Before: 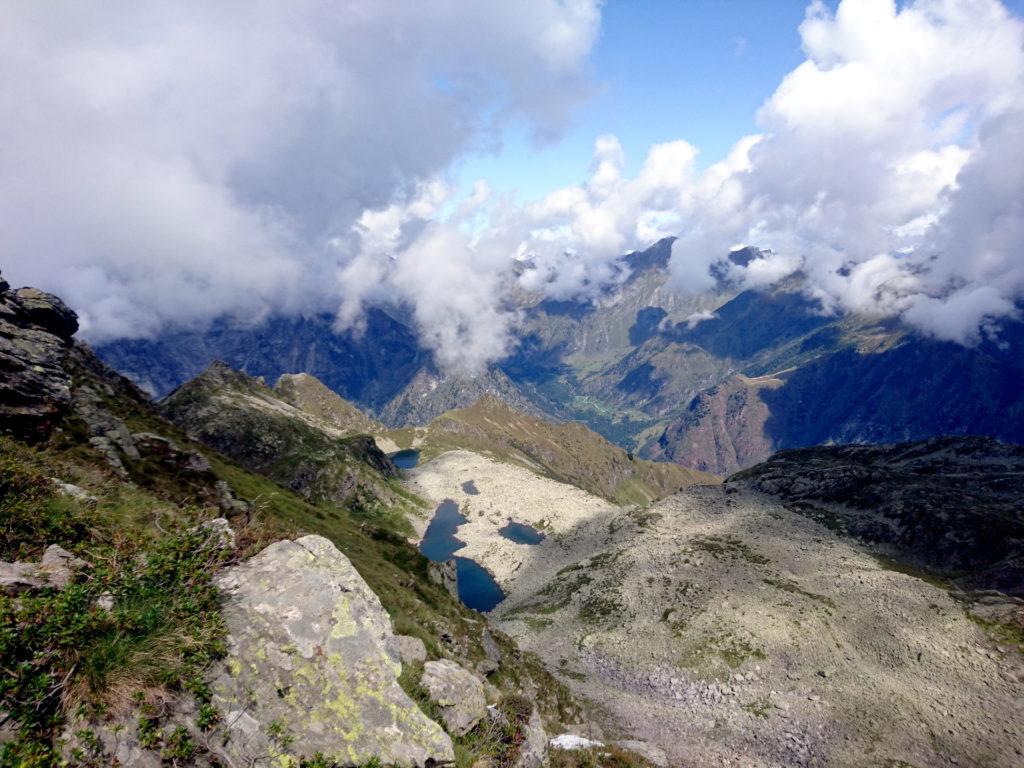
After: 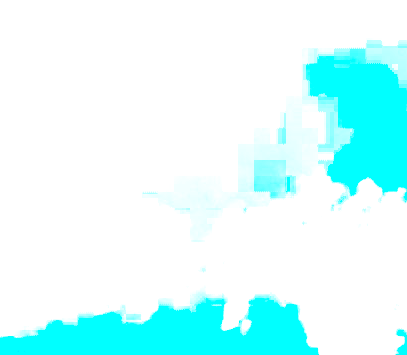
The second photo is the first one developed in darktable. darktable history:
crop and rotate: left 11.171%, top 0.057%, right 48.991%, bottom 53.683%
exposure: exposure 8 EV, compensate highlight preservation false
contrast brightness saturation: contrast 0.402, brightness 0.047, saturation 0.254
